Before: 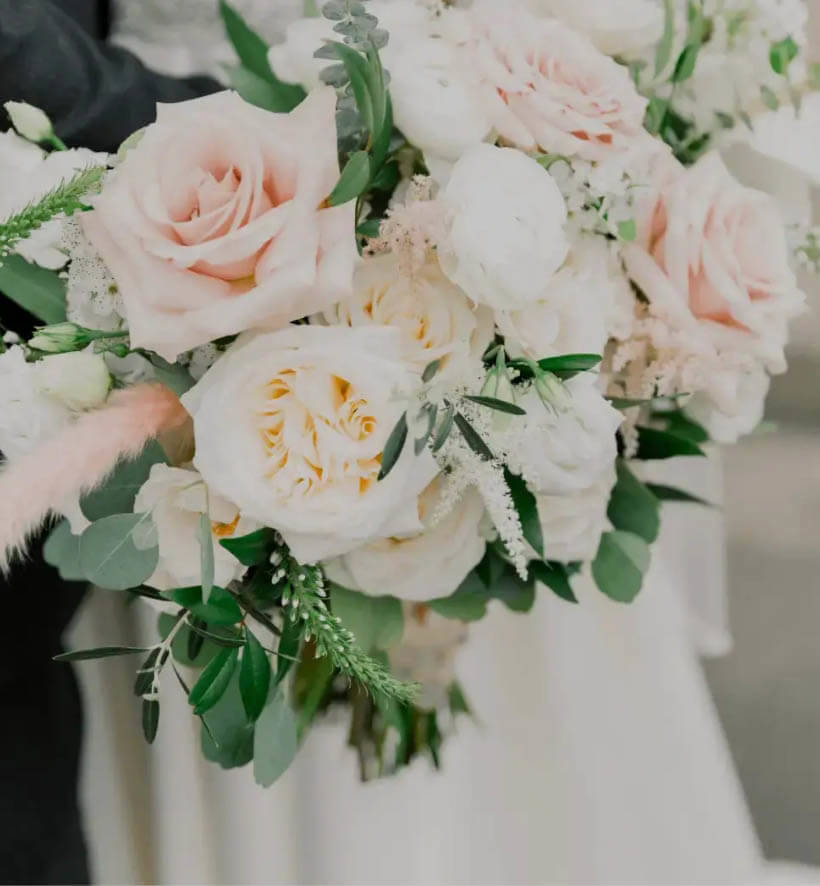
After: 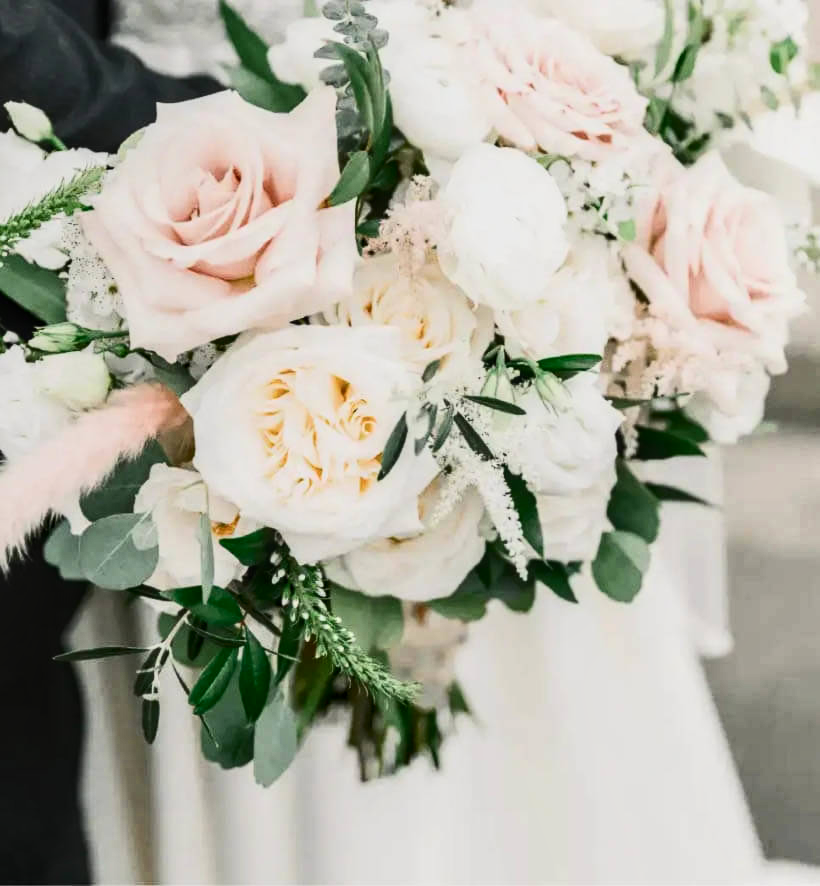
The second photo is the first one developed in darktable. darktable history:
contrast brightness saturation: contrast 0.379, brightness 0.113
local contrast: on, module defaults
